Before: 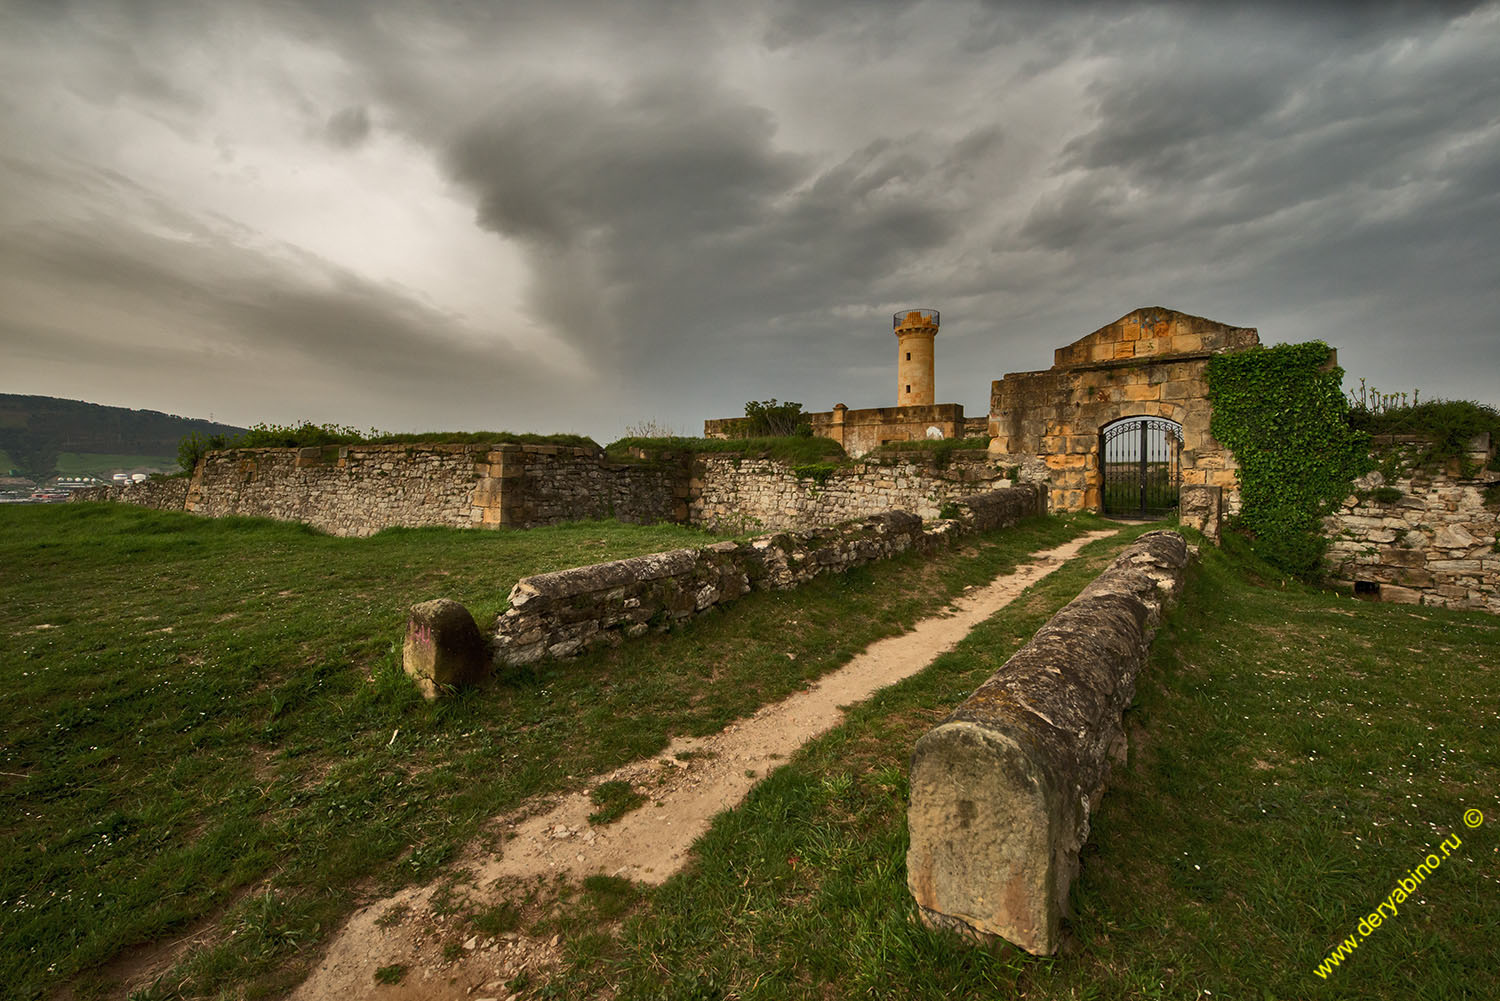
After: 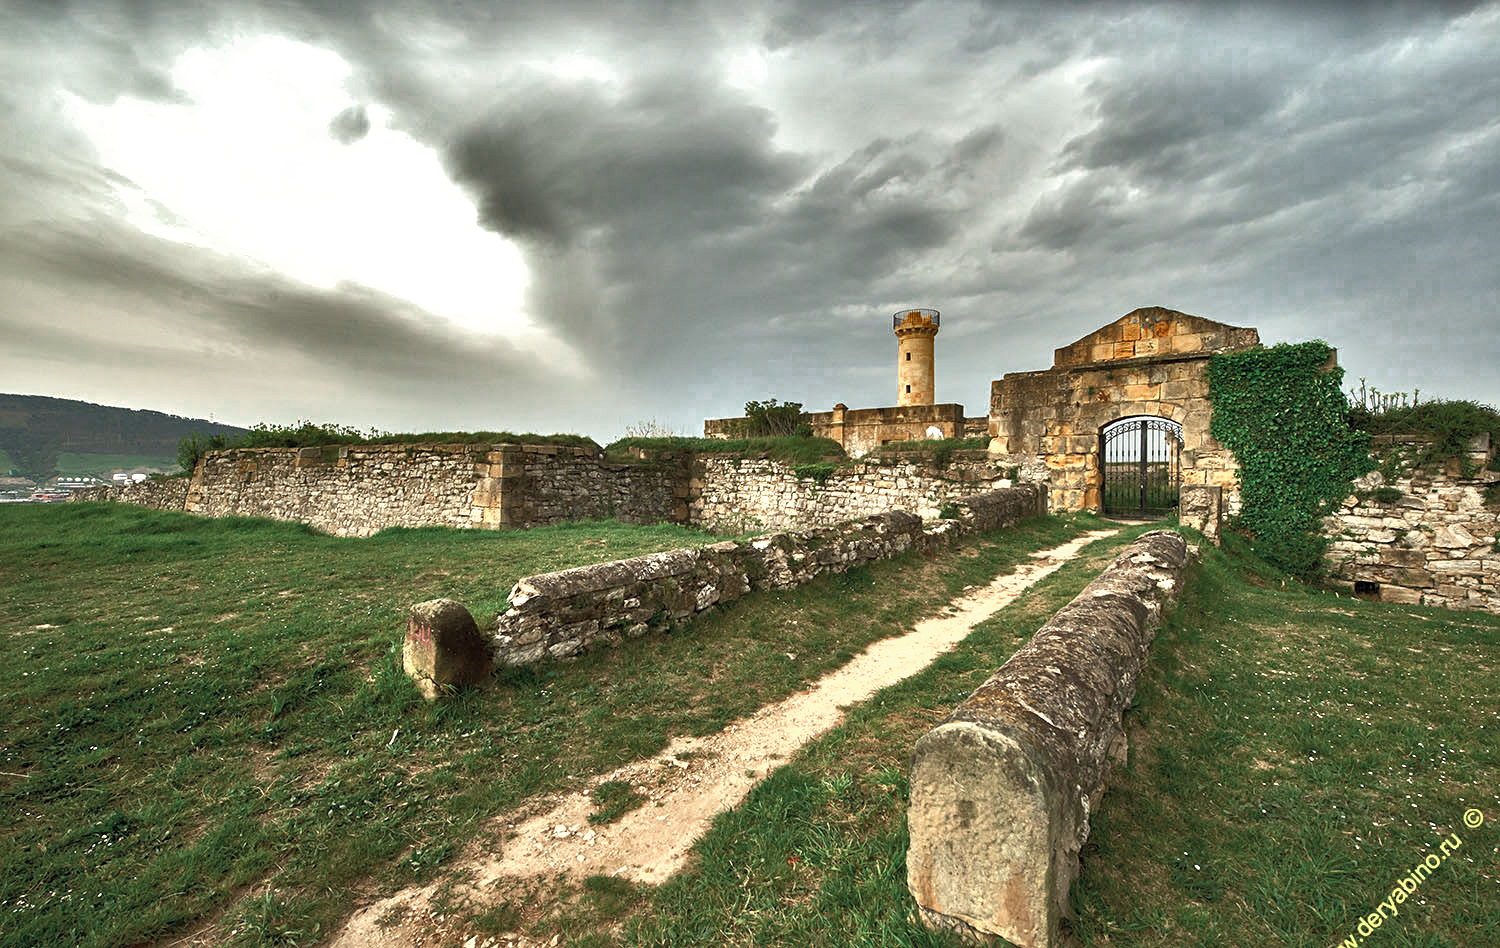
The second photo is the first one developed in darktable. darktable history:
color calibration: illuminant as shot in camera, x 0.359, y 0.363, temperature 4555 K
shadows and highlights: shadows 39.62, highlights -55.6, low approximation 0.01, soften with gaussian
velvia: strength 14.97%
exposure: black level correction 0, exposure 1.199 EV, compensate highlight preservation false
sharpen: amount 0.213
crop and rotate: top 0.008%, bottom 5.262%
color zones: curves: ch0 [(0, 0.5) (0.125, 0.4) (0.25, 0.5) (0.375, 0.4) (0.5, 0.4) (0.625, 0.6) (0.75, 0.6) (0.875, 0.5)]; ch1 [(0, 0.35) (0.125, 0.45) (0.25, 0.35) (0.375, 0.35) (0.5, 0.35) (0.625, 0.35) (0.75, 0.45) (0.875, 0.35)]; ch2 [(0, 0.6) (0.125, 0.5) (0.25, 0.5) (0.375, 0.6) (0.5, 0.6) (0.625, 0.5) (0.75, 0.5) (0.875, 0.5)]
